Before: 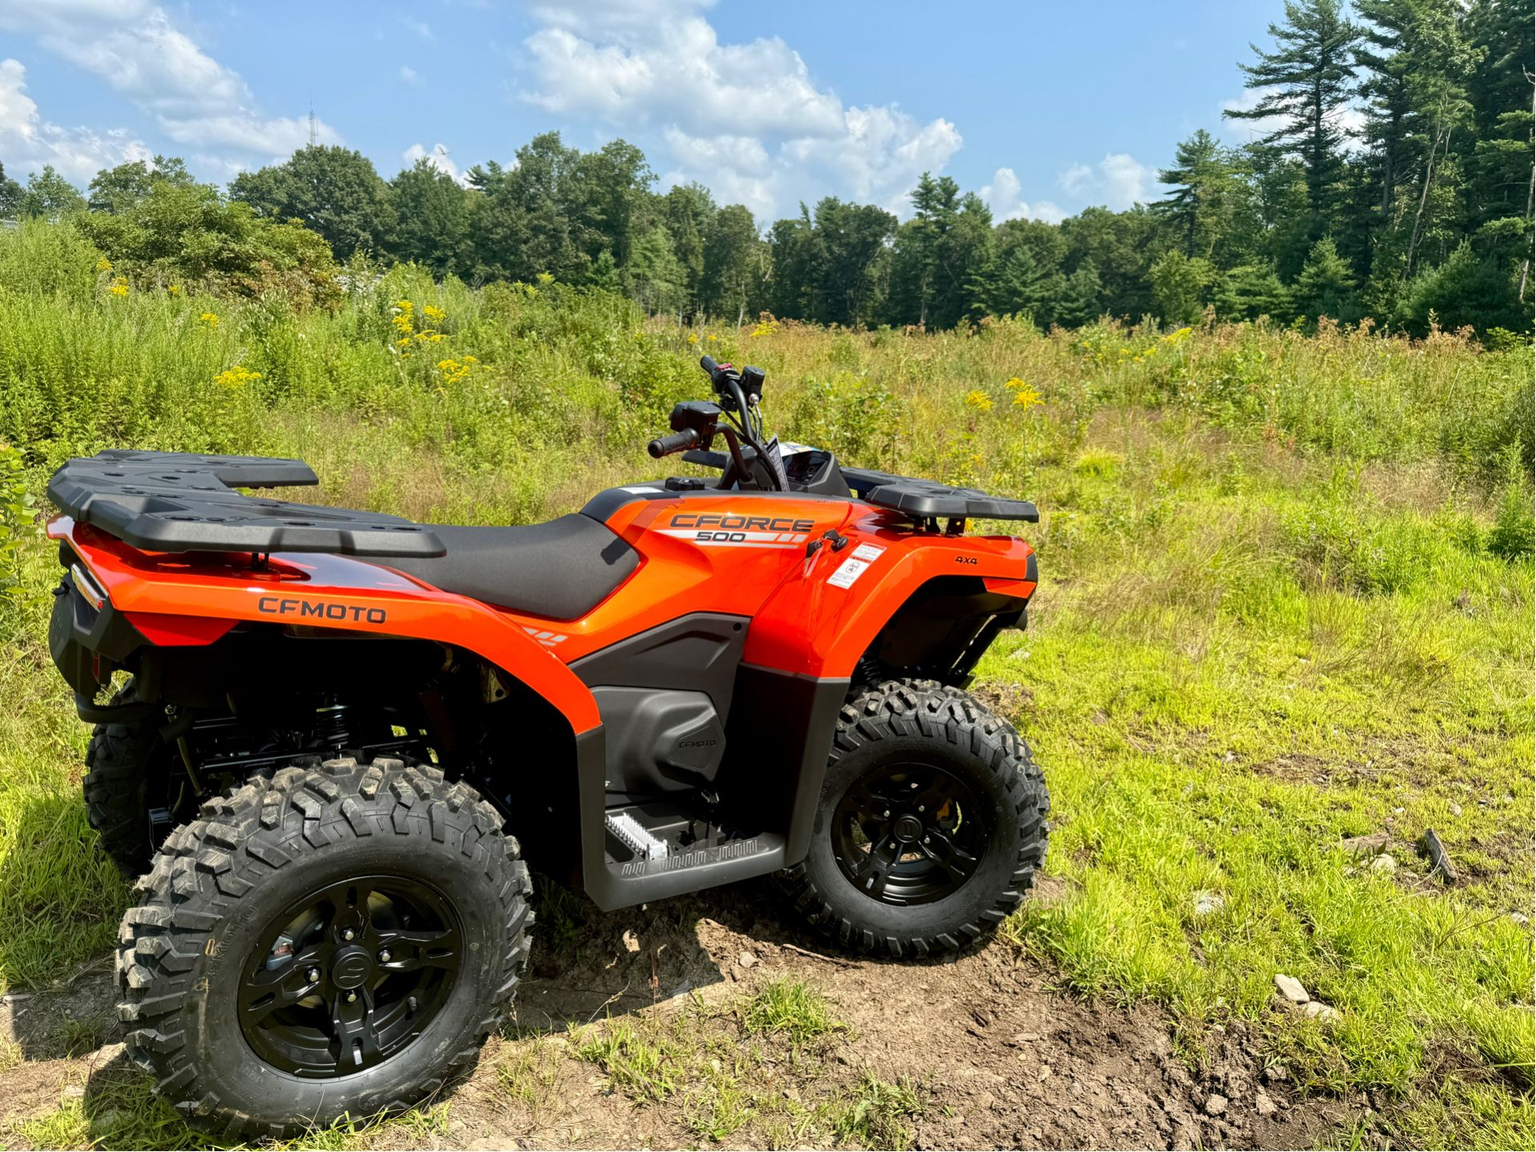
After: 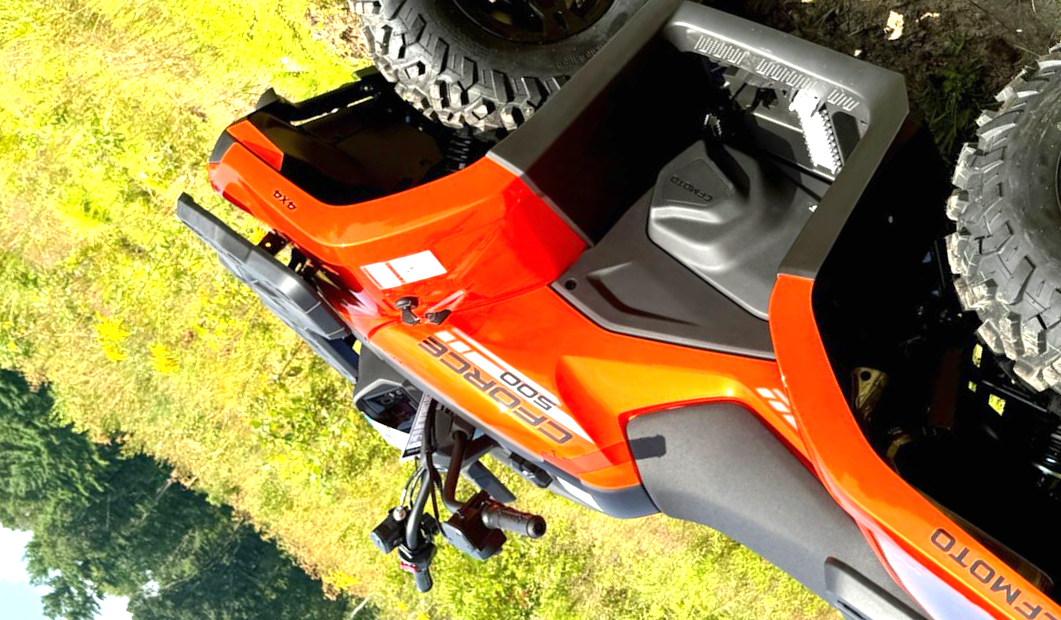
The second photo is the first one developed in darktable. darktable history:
exposure: black level correction 0, exposure 1.1 EV, compensate exposure bias true, compensate highlight preservation false
crop and rotate: angle 147.33°, left 9.087%, top 15.618%, right 4.59%, bottom 17.075%
